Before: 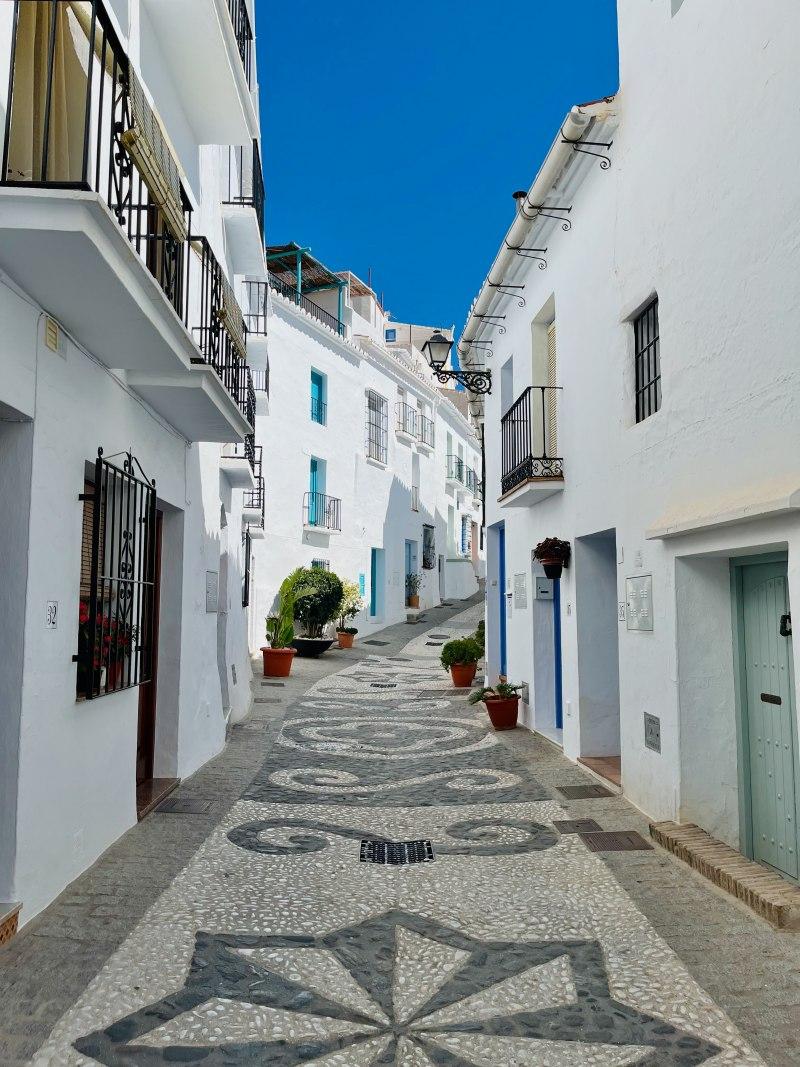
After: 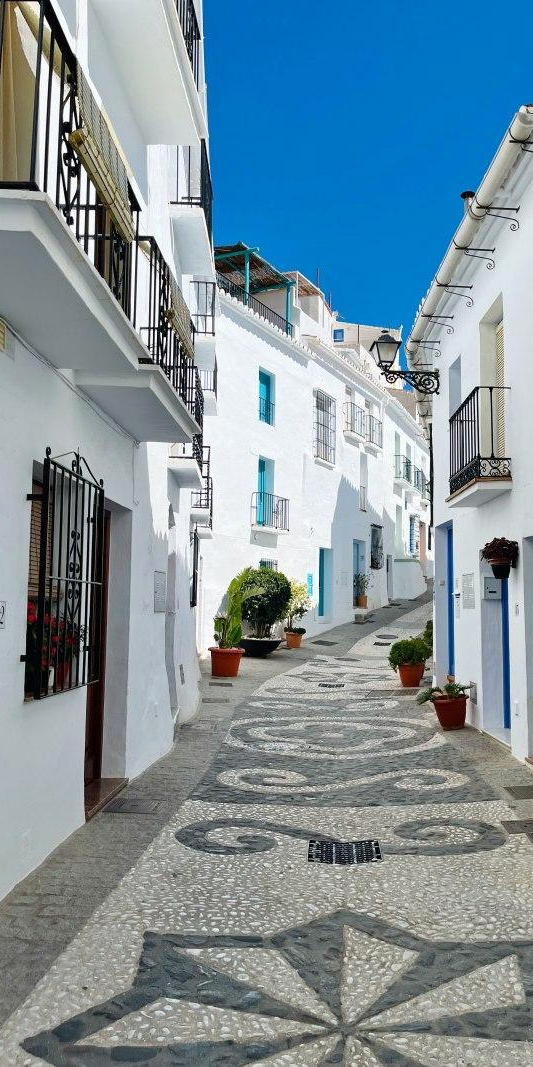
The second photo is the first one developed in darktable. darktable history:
exposure: exposure 0.2 EV, compensate highlight preservation false
crop and rotate: left 6.617%, right 26.717%
